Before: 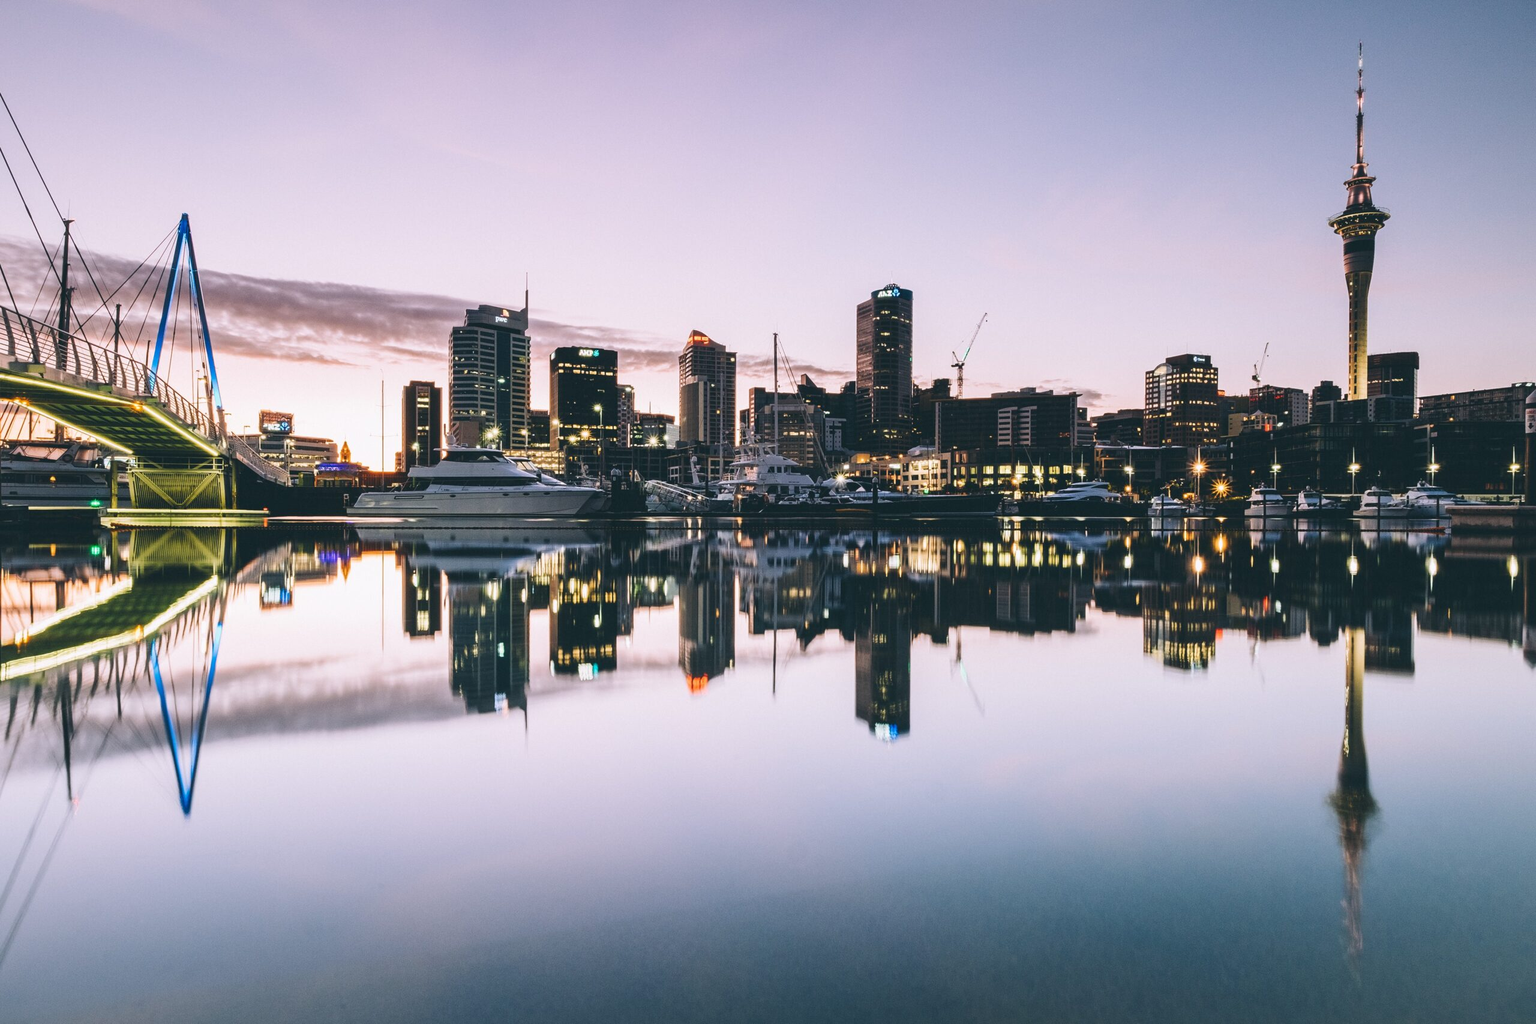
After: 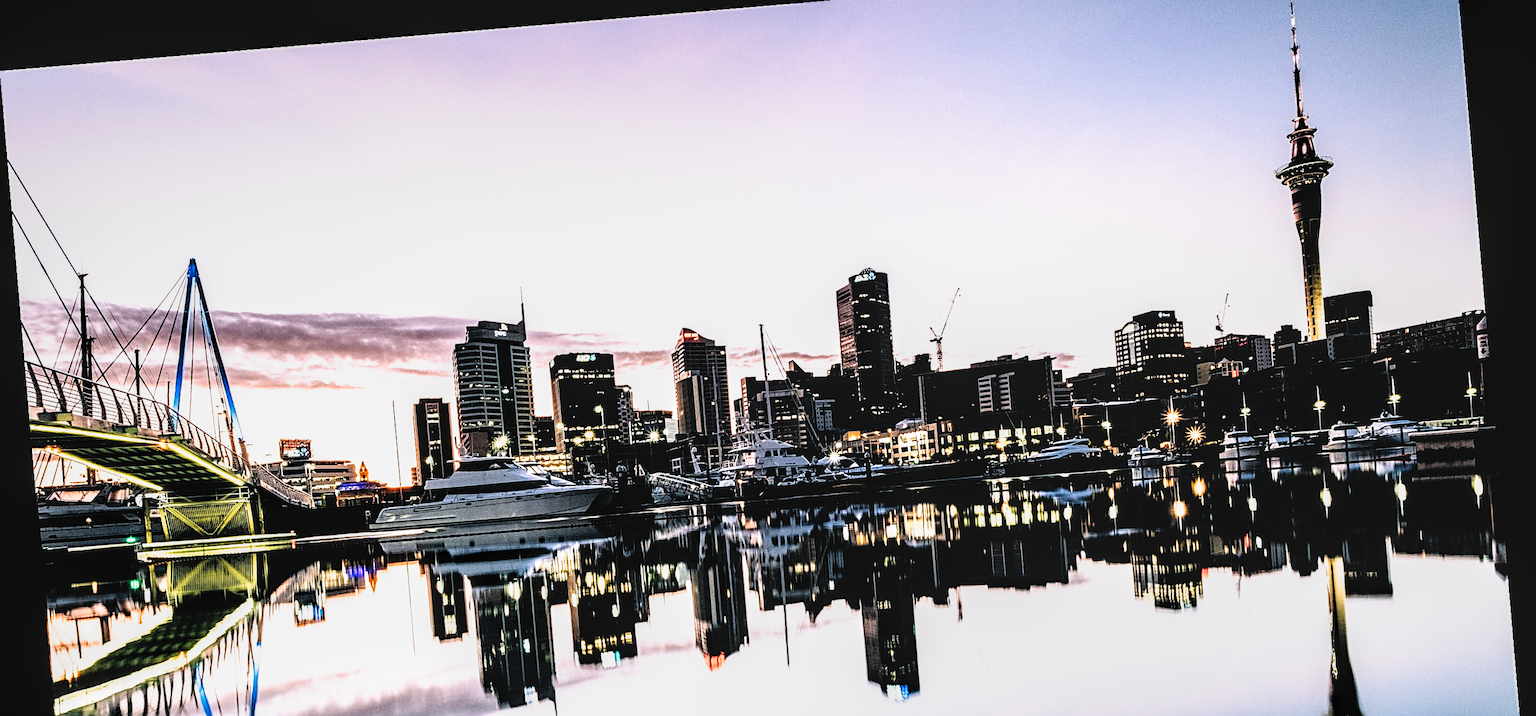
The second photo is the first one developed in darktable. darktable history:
filmic rgb: black relative exposure -3.72 EV, white relative exposure 2.77 EV, dynamic range scaling -5.32%, hardness 3.03
tone curve: curves: ch0 [(0, 0) (0.003, 0.001) (0.011, 0.005) (0.025, 0.01) (0.044, 0.019) (0.069, 0.029) (0.1, 0.042) (0.136, 0.078) (0.177, 0.129) (0.224, 0.182) (0.277, 0.246) (0.335, 0.318) (0.399, 0.396) (0.468, 0.481) (0.543, 0.573) (0.623, 0.672) (0.709, 0.777) (0.801, 0.881) (0.898, 0.975) (1, 1)], preserve colors none
tone equalizer: -8 EV -0.417 EV, -7 EV -0.389 EV, -6 EV -0.333 EV, -5 EV -0.222 EV, -3 EV 0.222 EV, -2 EV 0.333 EV, -1 EV 0.389 EV, +0 EV 0.417 EV, edges refinement/feathering 500, mask exposure compensation -1.57 EV, preserve details no
rotate and perspective: rotation -4.86°, automatic cropping off
local contrast: detail 130%
crop and rotate: top 4.848%, bottom 29.503%
sharpen: radius 2.531, amount 0.628
